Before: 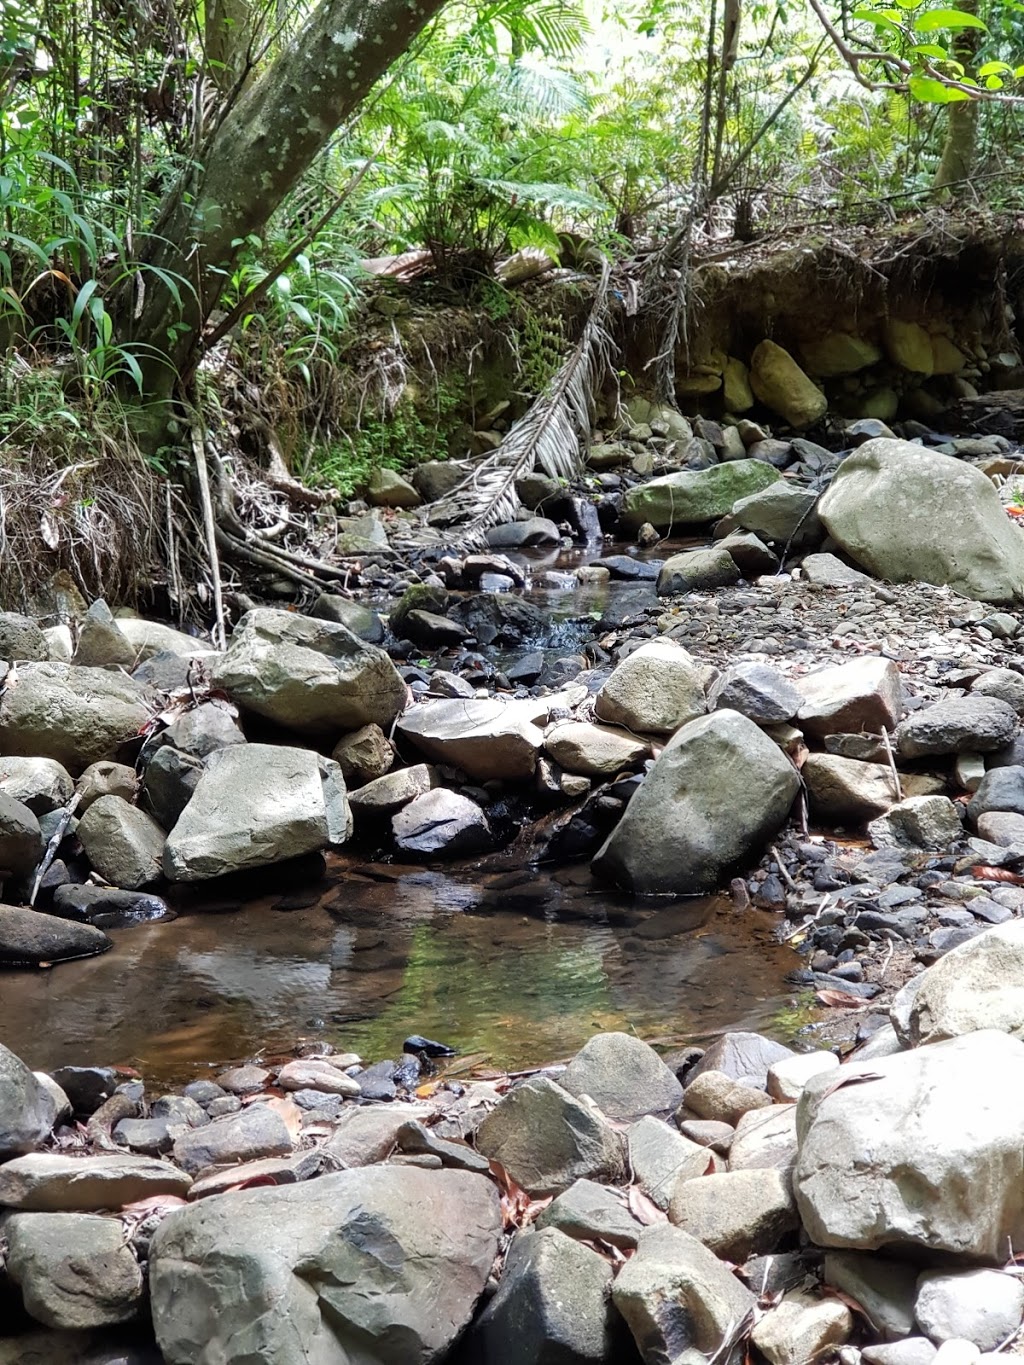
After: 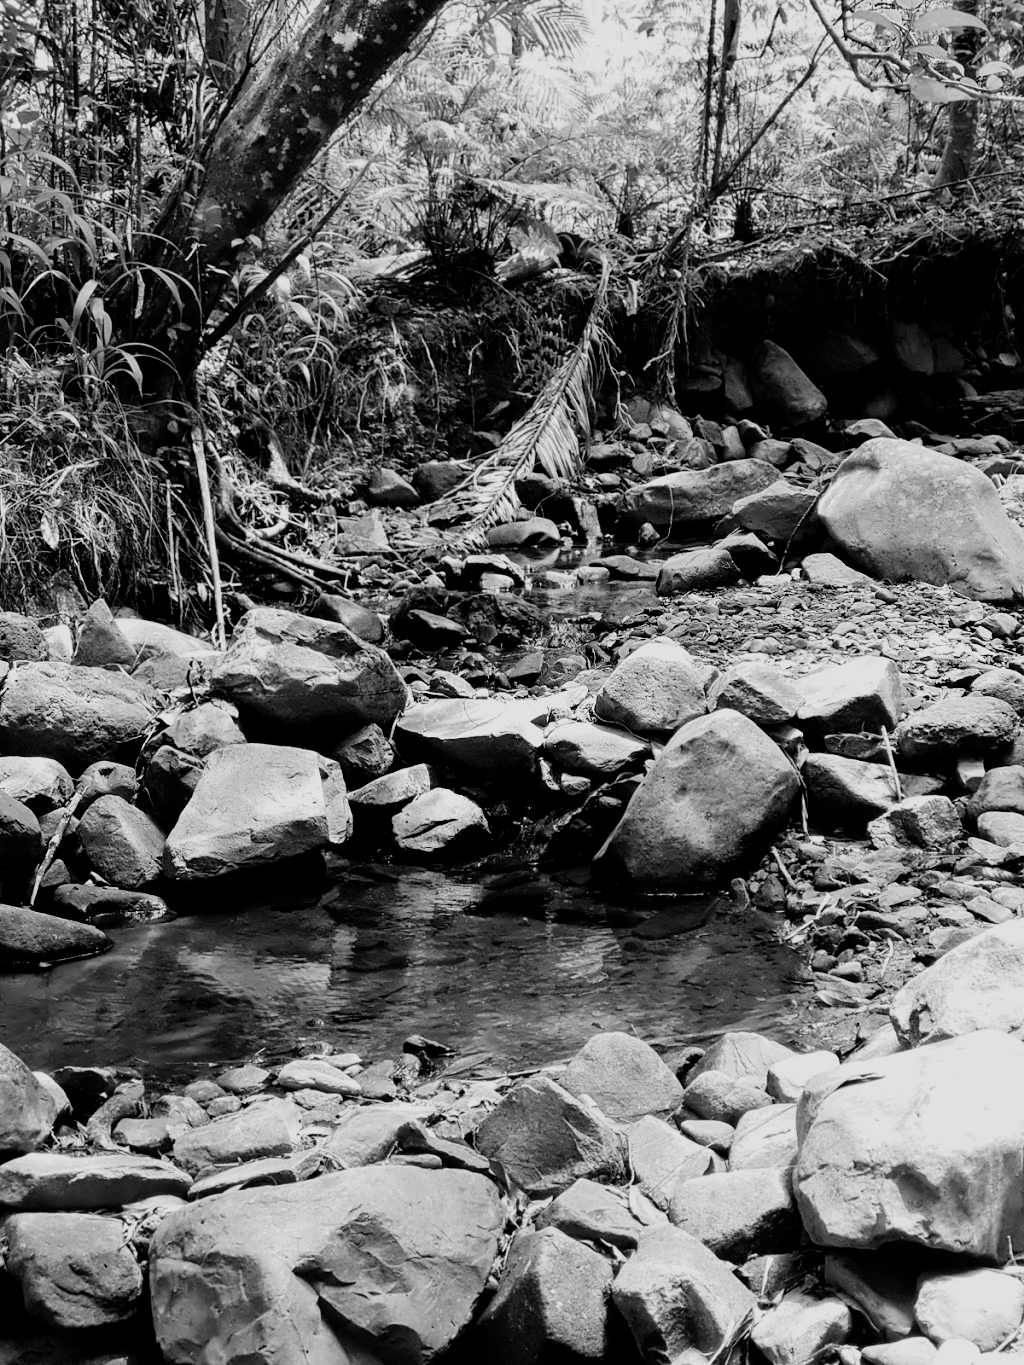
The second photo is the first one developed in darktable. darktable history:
filmic rgb: black relative exposure -7.5 EV, white relative exposure 4.99 EV, hardness 3.31, contrast 1.299
color calibration: output gray [0.28, 0.41, 0.31, 0], illuminant as shot in camera, x 0.365, y 0.378, temperature 4424.24 K
